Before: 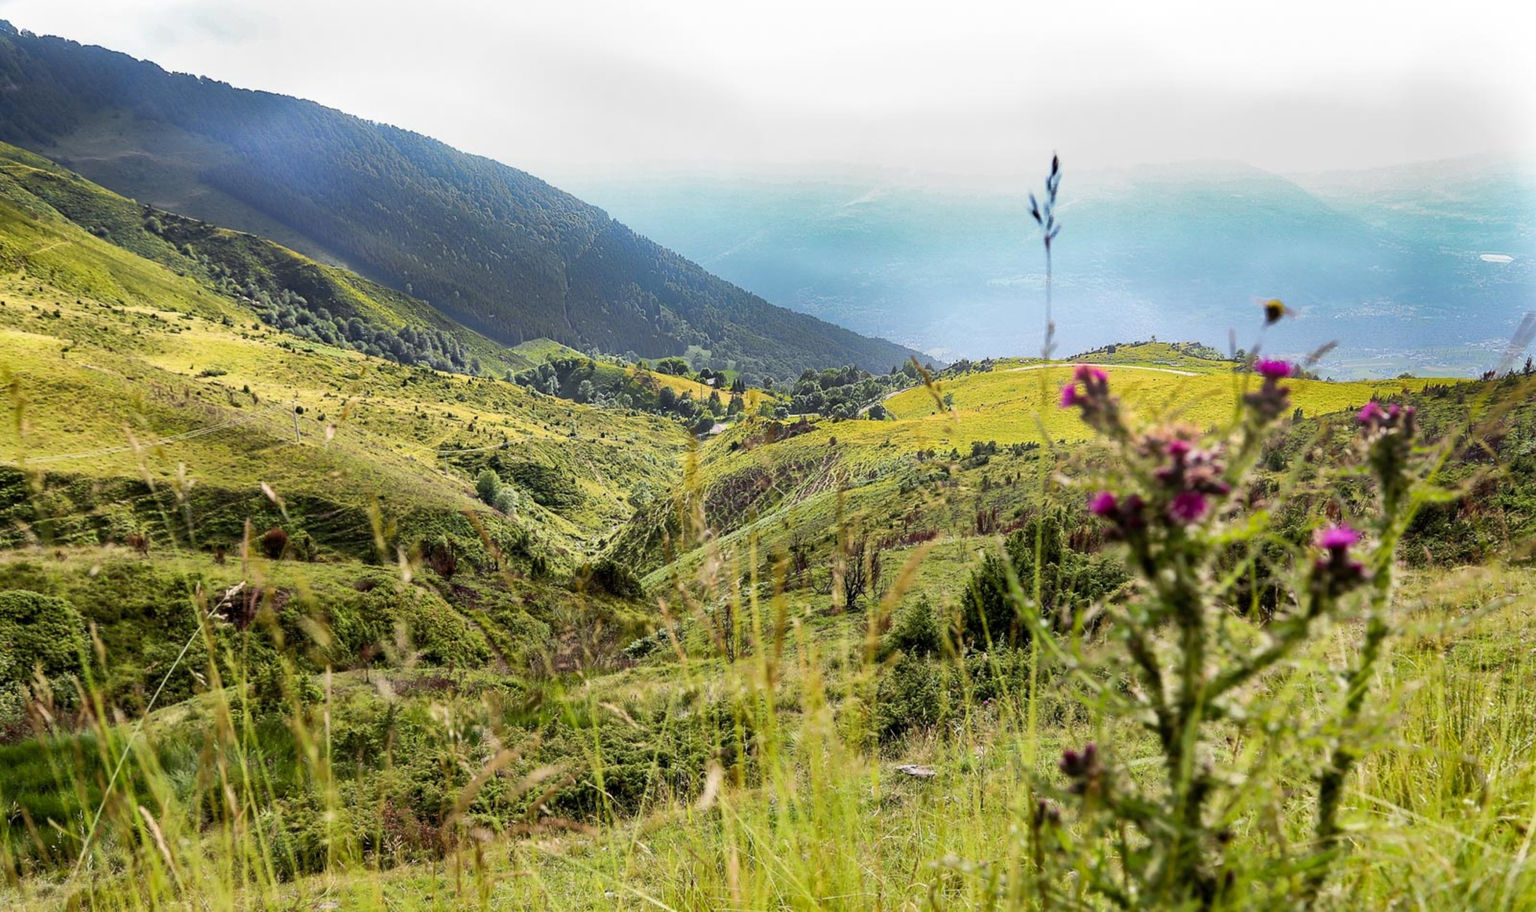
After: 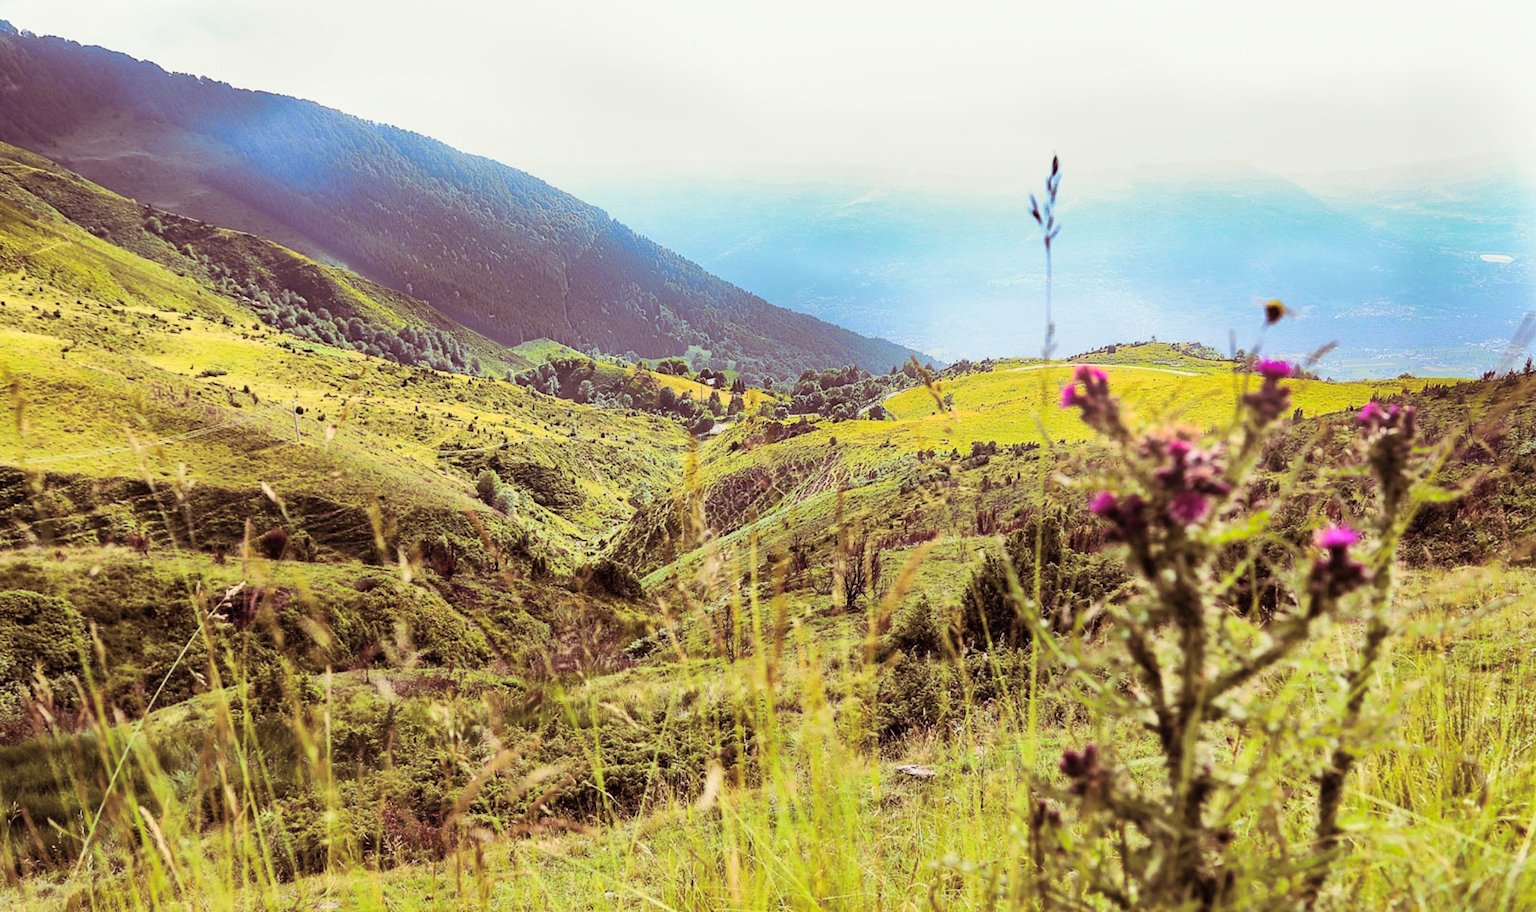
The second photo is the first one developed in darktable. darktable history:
split-toning: on, module defaults
contrast brightness saturation: contrast 0.2, brightness 0.16, saturation 0.22
color balance rgb: contrast -10%
